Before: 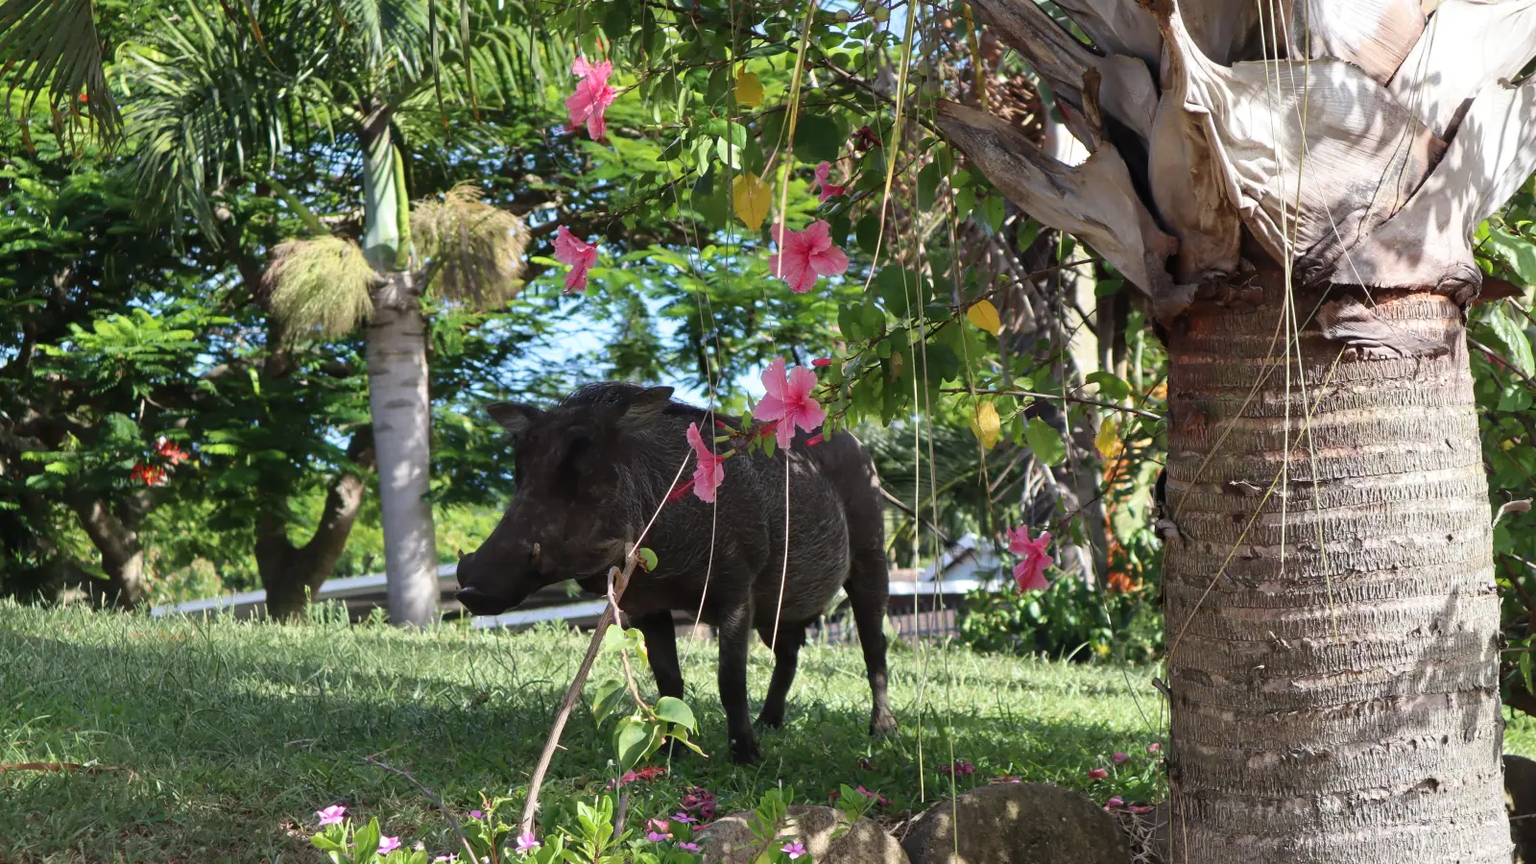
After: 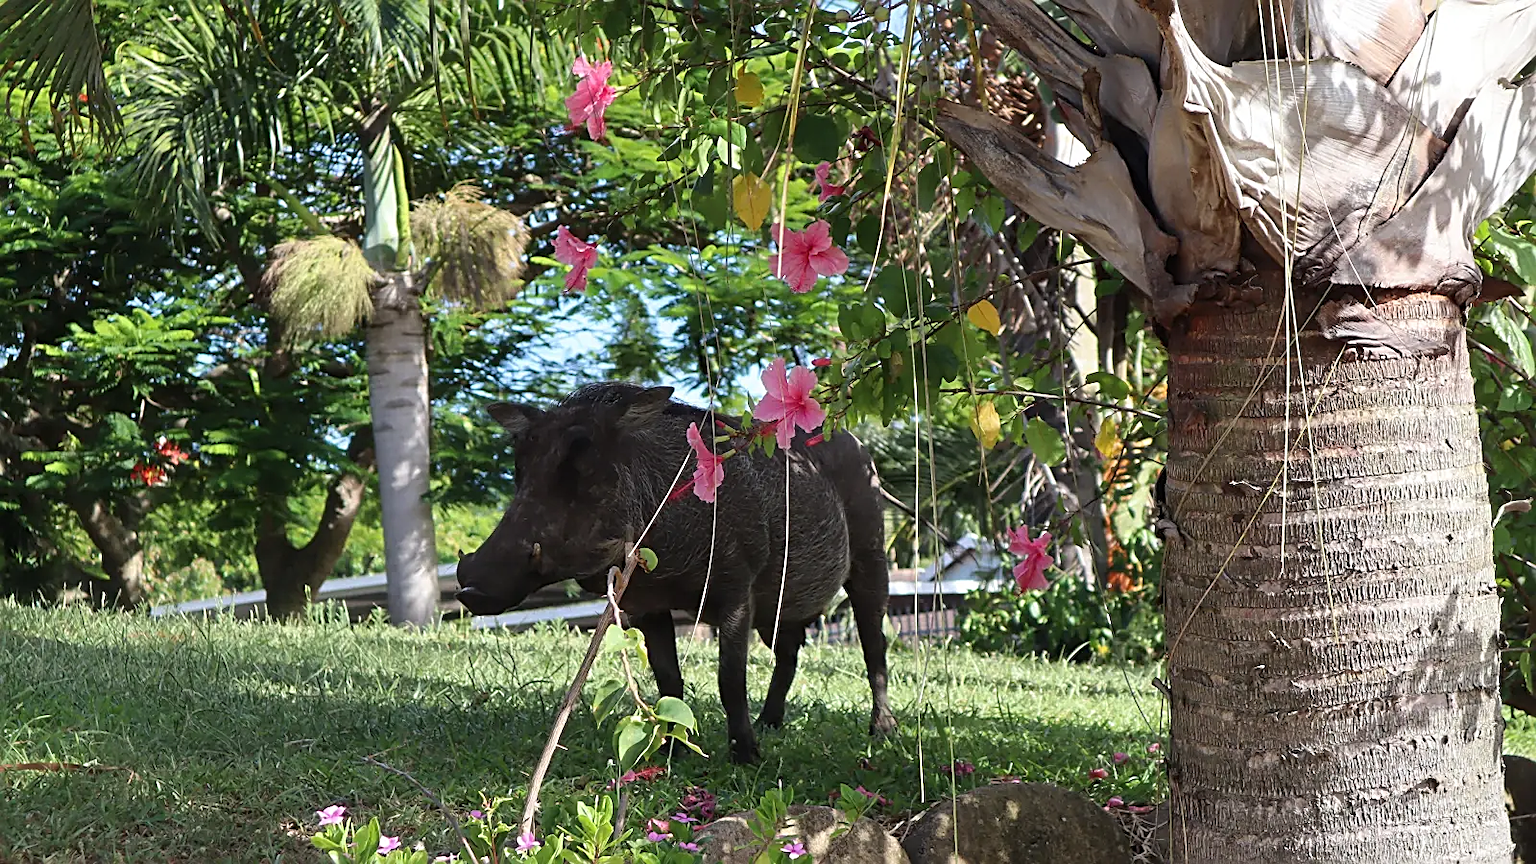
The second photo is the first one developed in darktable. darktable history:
exposure: compensate highlight preservation false
color balance rgb: global vibrance 1%, saturation formula JzAzBz (2021)
sharpen: amount 0.75
